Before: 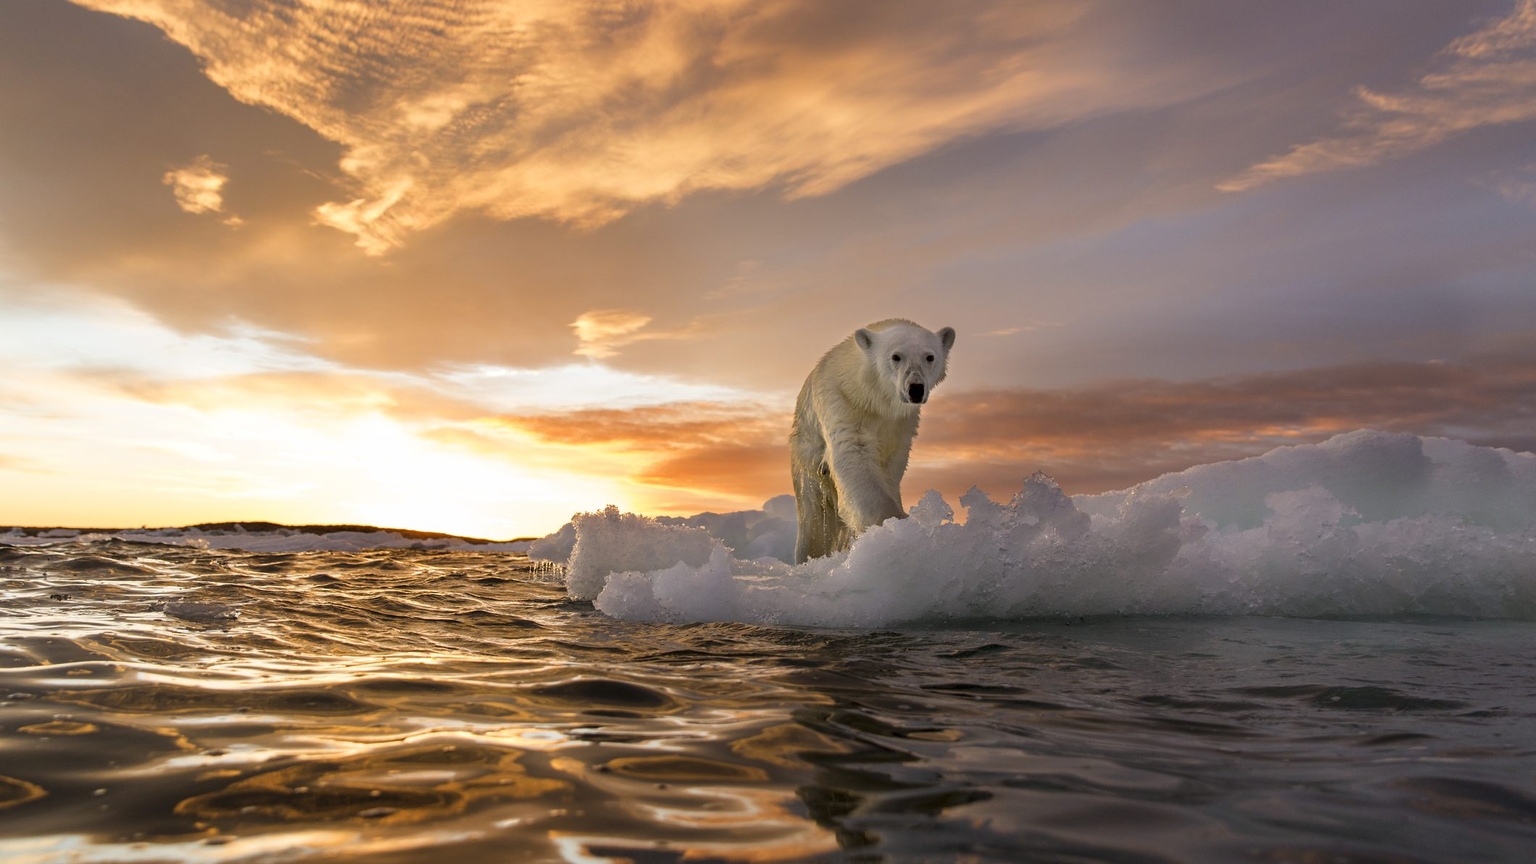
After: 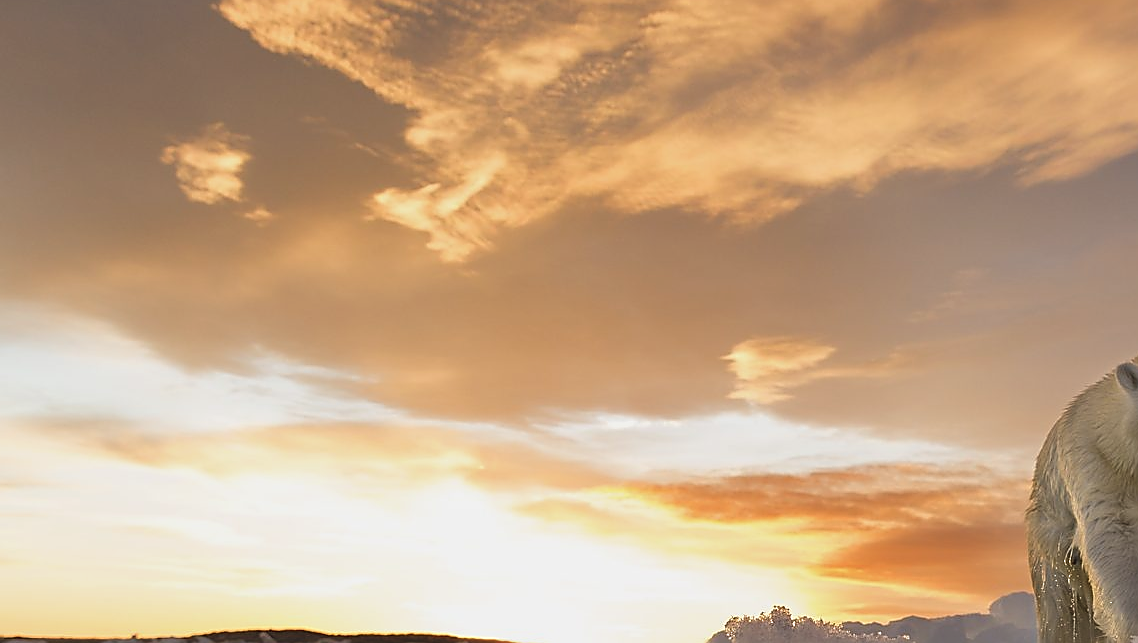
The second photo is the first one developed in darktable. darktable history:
crop and rotate: left 3.019%, top 7.693%, right 43.308%, bottom 38.39%
exposure: black level correction -0.014, exposure -0.189 EV, compensate highlight preservation false
sharpen: radius 1.395, amount 1.262, threshold 0.629
